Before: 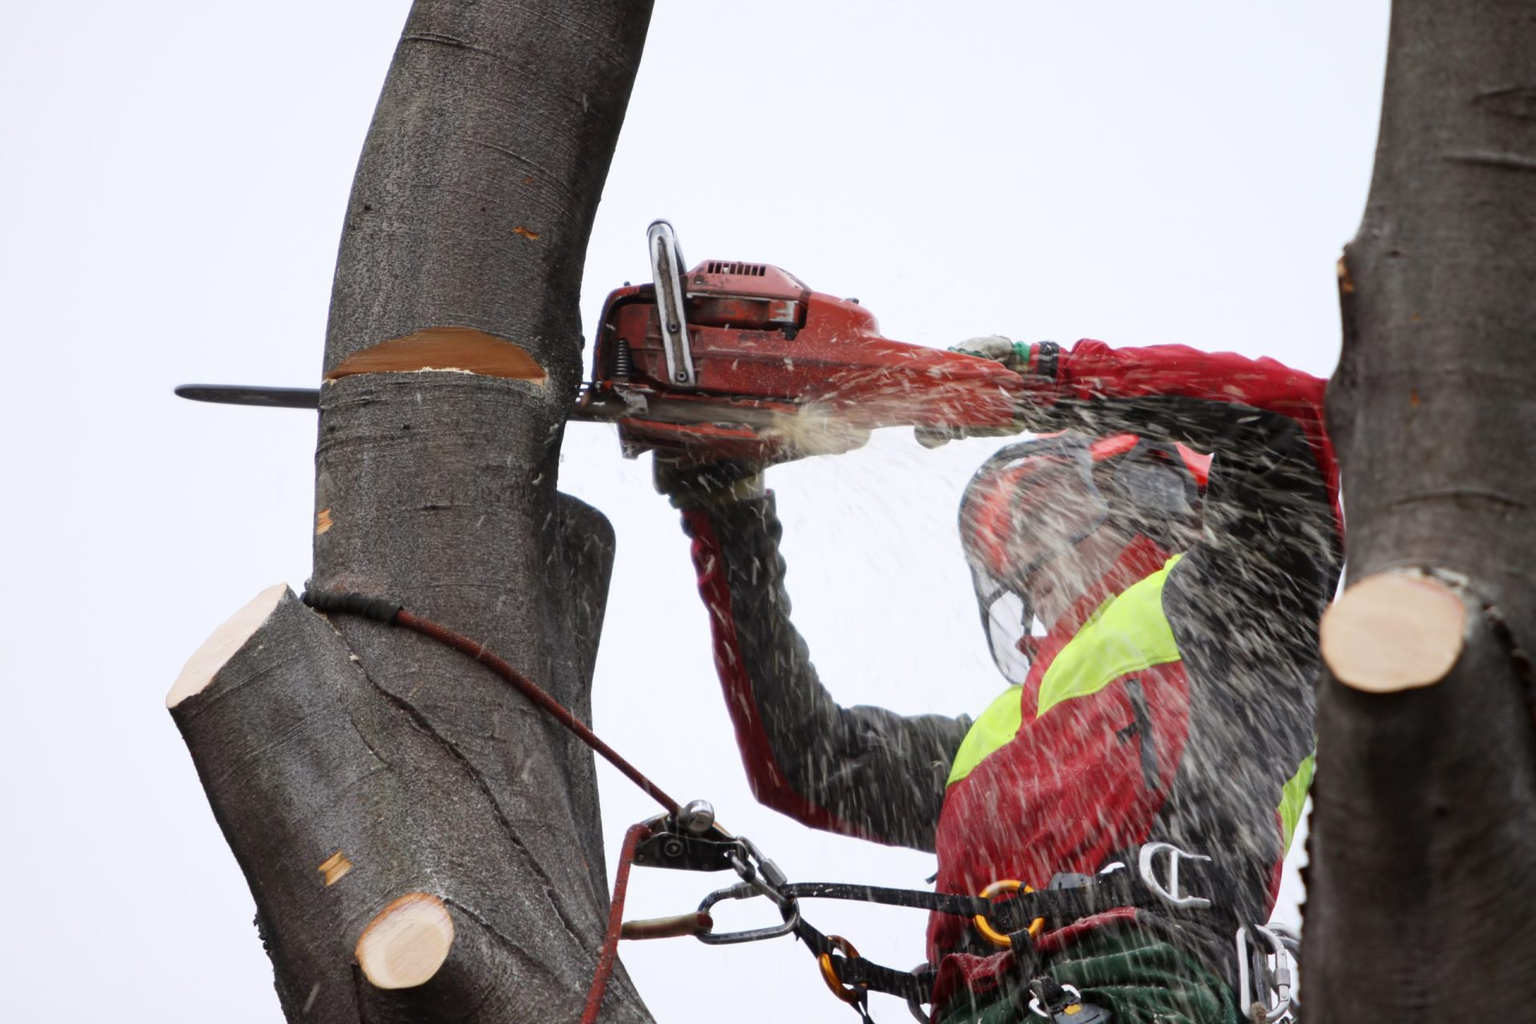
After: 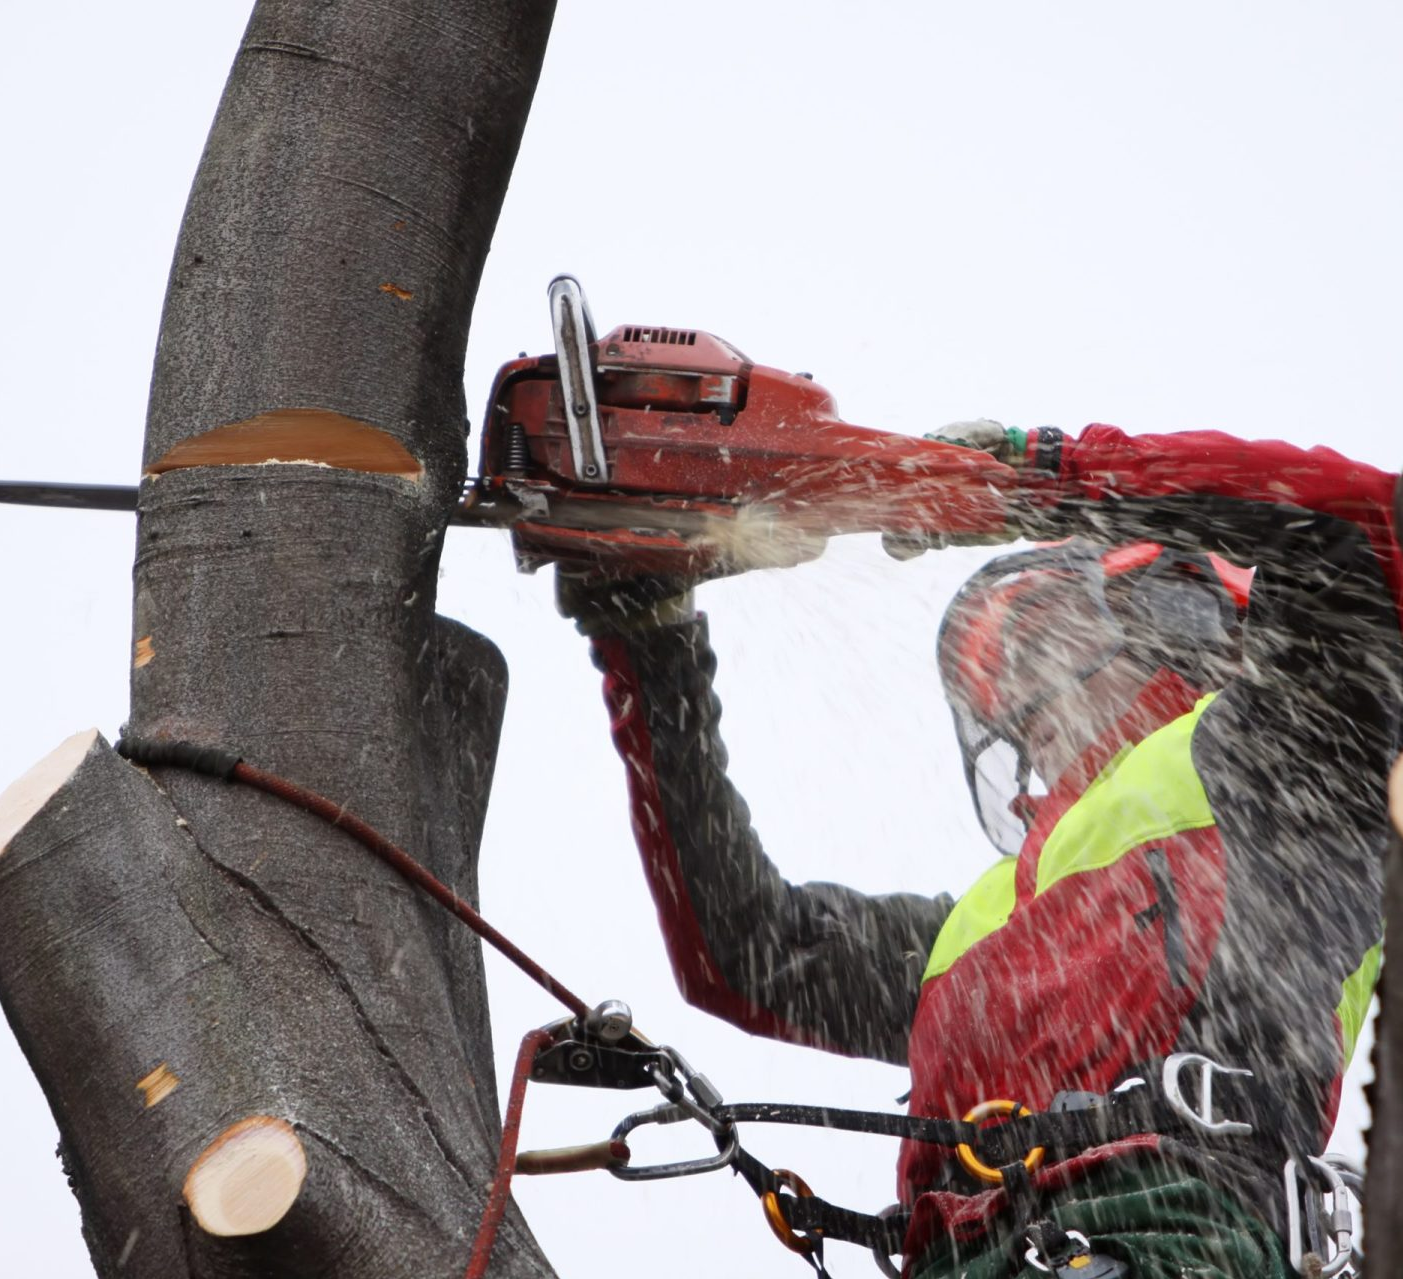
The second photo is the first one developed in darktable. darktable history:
crop: left 13.61%, top 0%, right 13.281%
